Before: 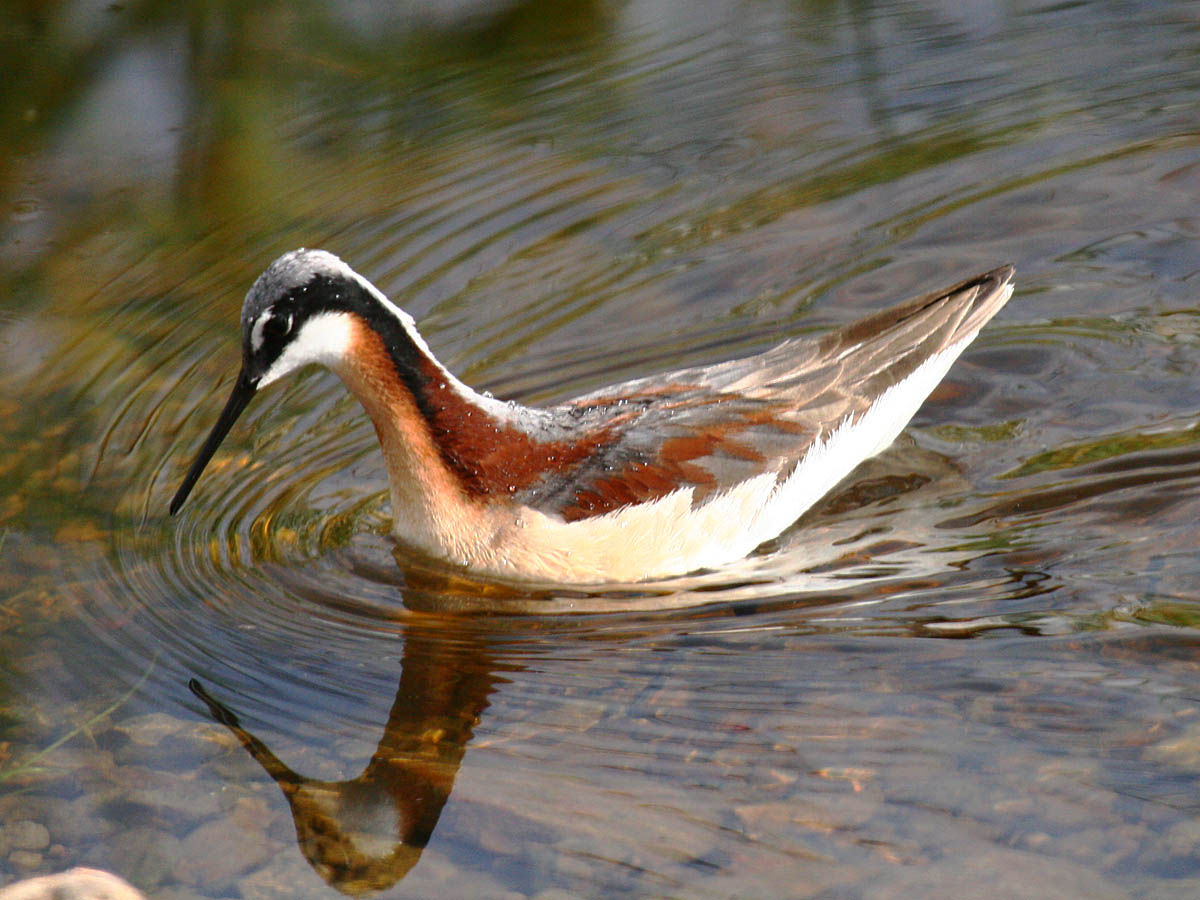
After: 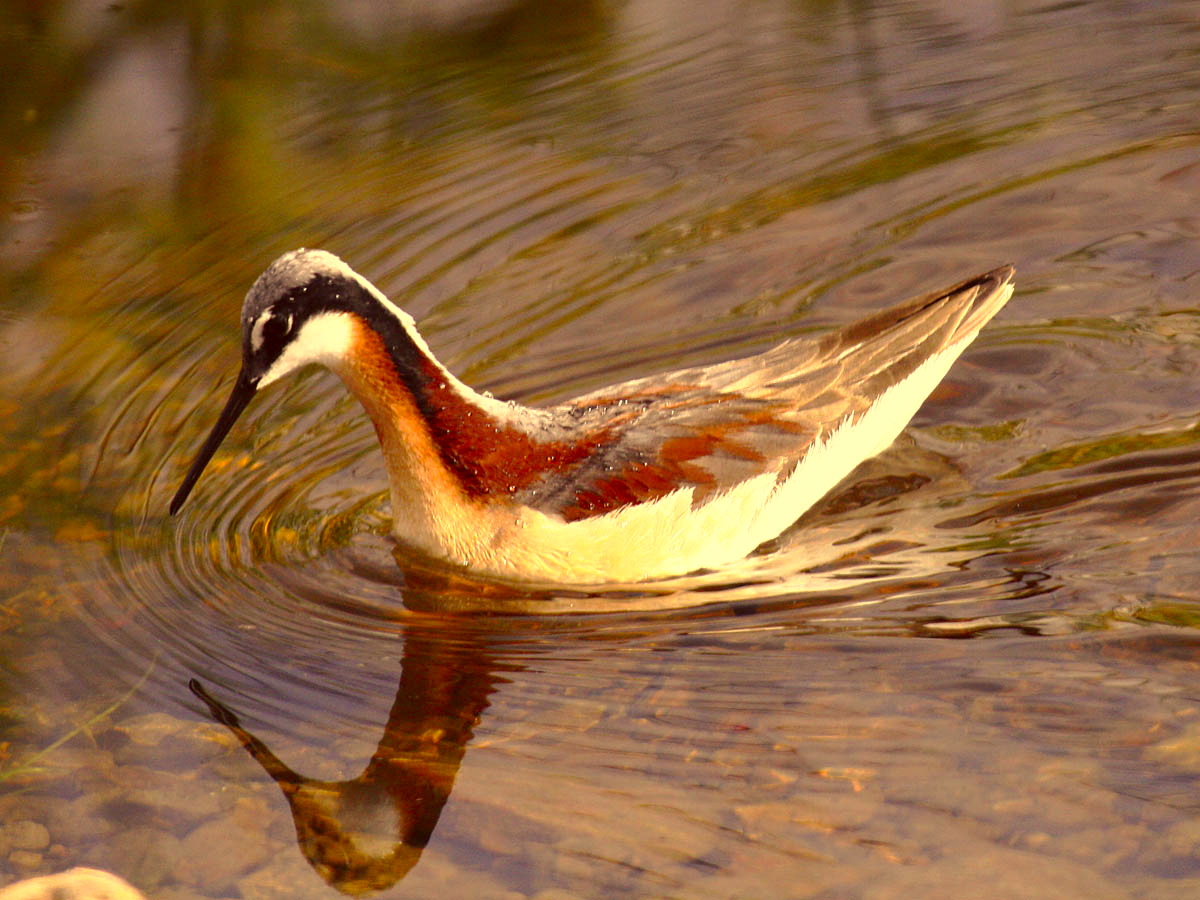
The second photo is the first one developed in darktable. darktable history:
exposure: black level correction 0, exposure 0.5 EV, compensate exposure bias true, compensate highlight preservation false
color correction: highlights a* 10.12, highlights b* 39.04, shadows a* 14.62, shadows b* 3.37
